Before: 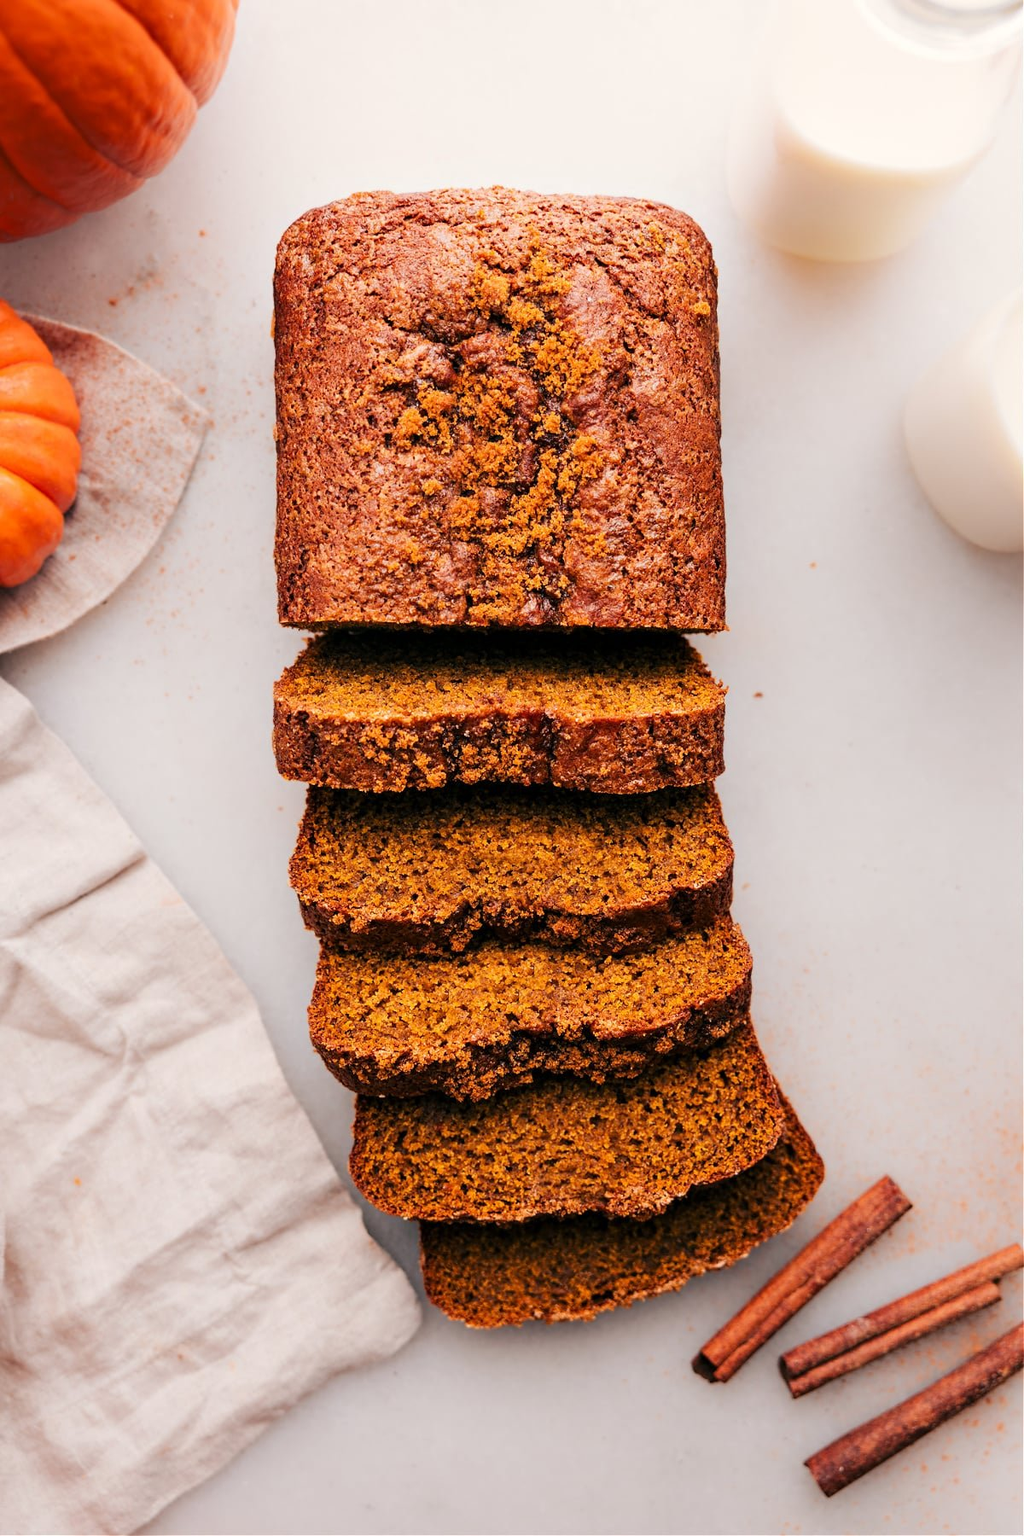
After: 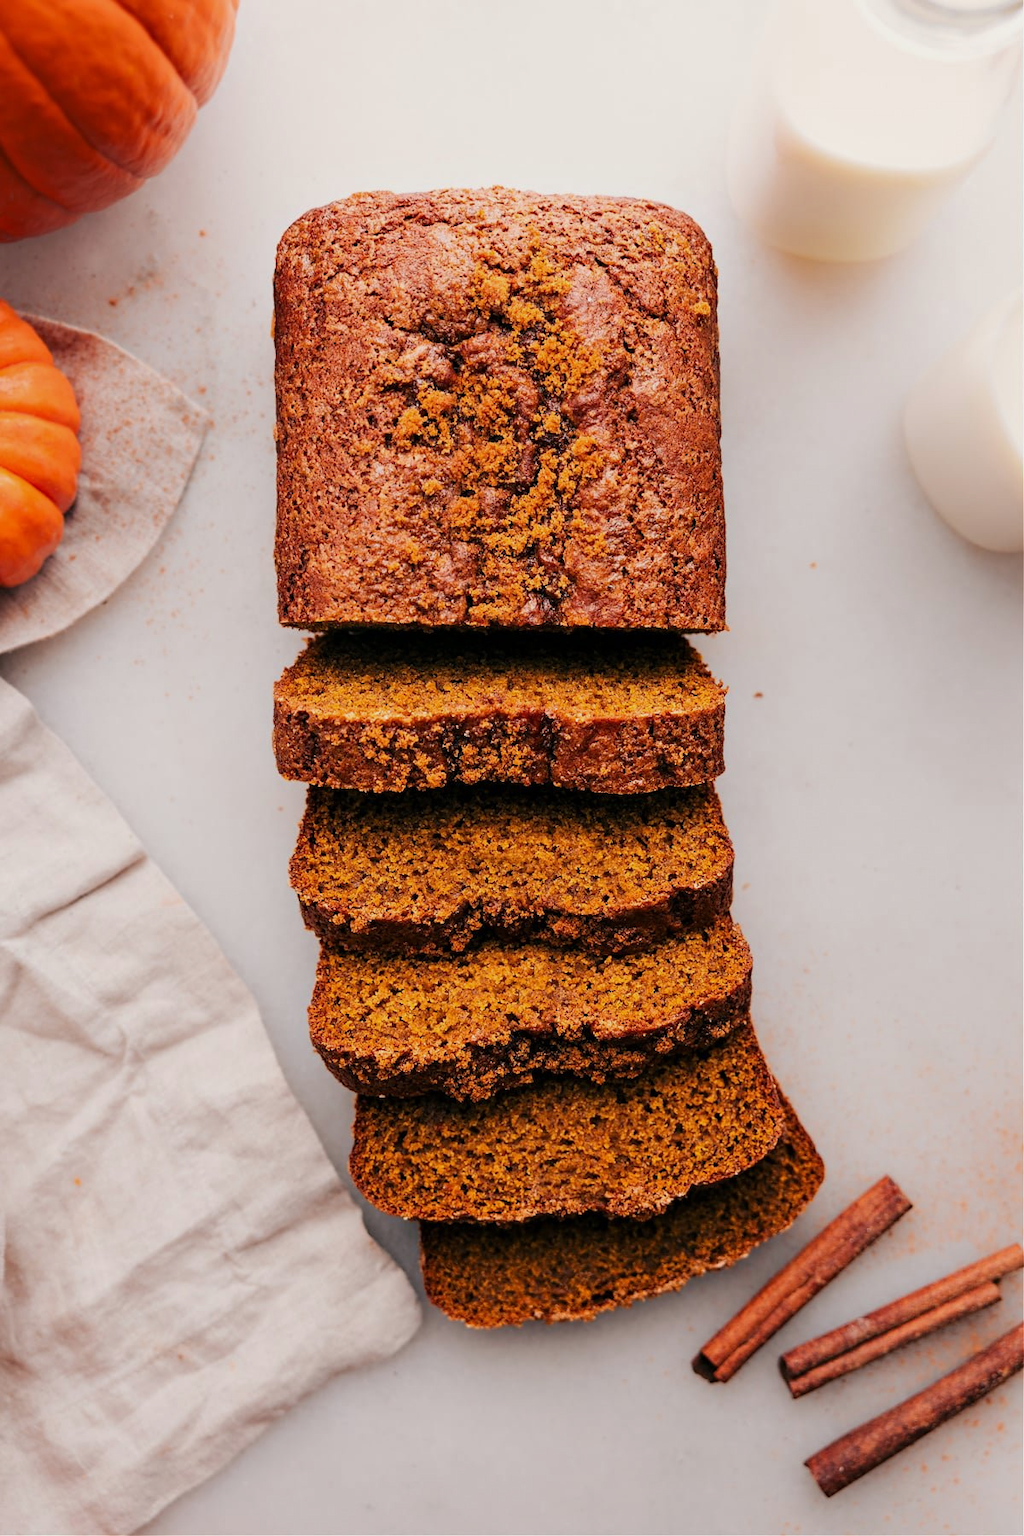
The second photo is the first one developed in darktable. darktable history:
exposure: exposure -0.213 EV, compensate exposure bias true, compensate highlight preservation false
